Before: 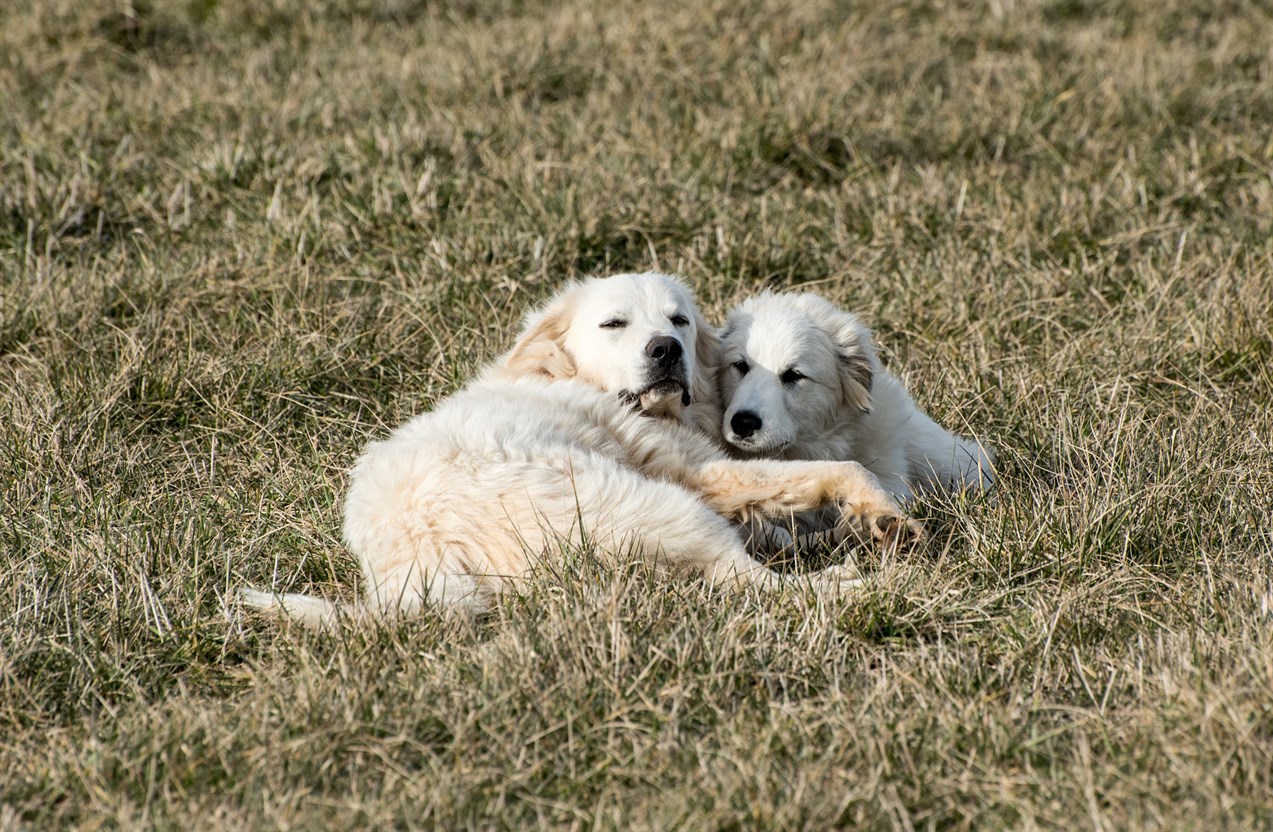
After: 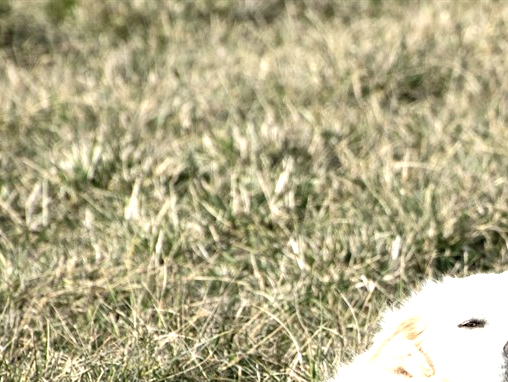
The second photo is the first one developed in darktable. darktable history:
tone equalizer: on, module defaults
color zones: curves: ch1 [(0.113, 0.438) (0.75, 0.5)]; ch2 [(0.12, 0.526) (0.75, 0.5)], mix 31.85%
exposure: black level correction 0, exposure 1.103 EV, compensate highlight preservation false
crop and rotate: left 11.155%, top 0.069%, right 48.871%, bottom 54.006%
